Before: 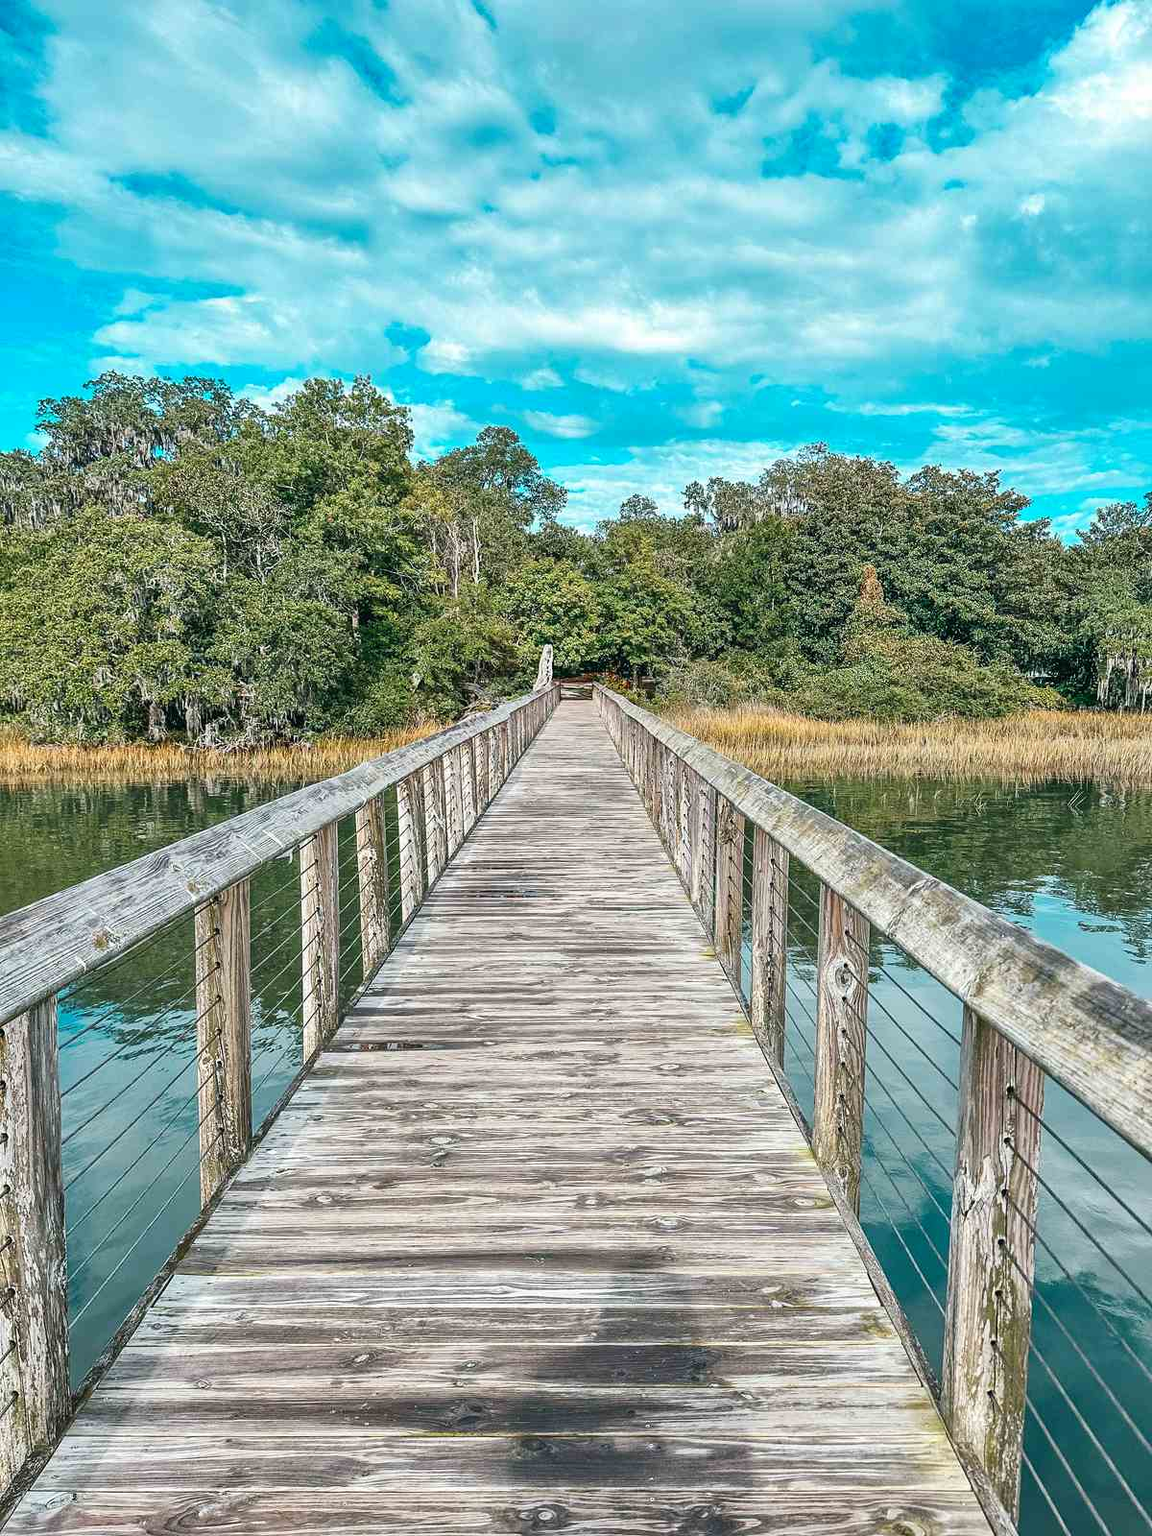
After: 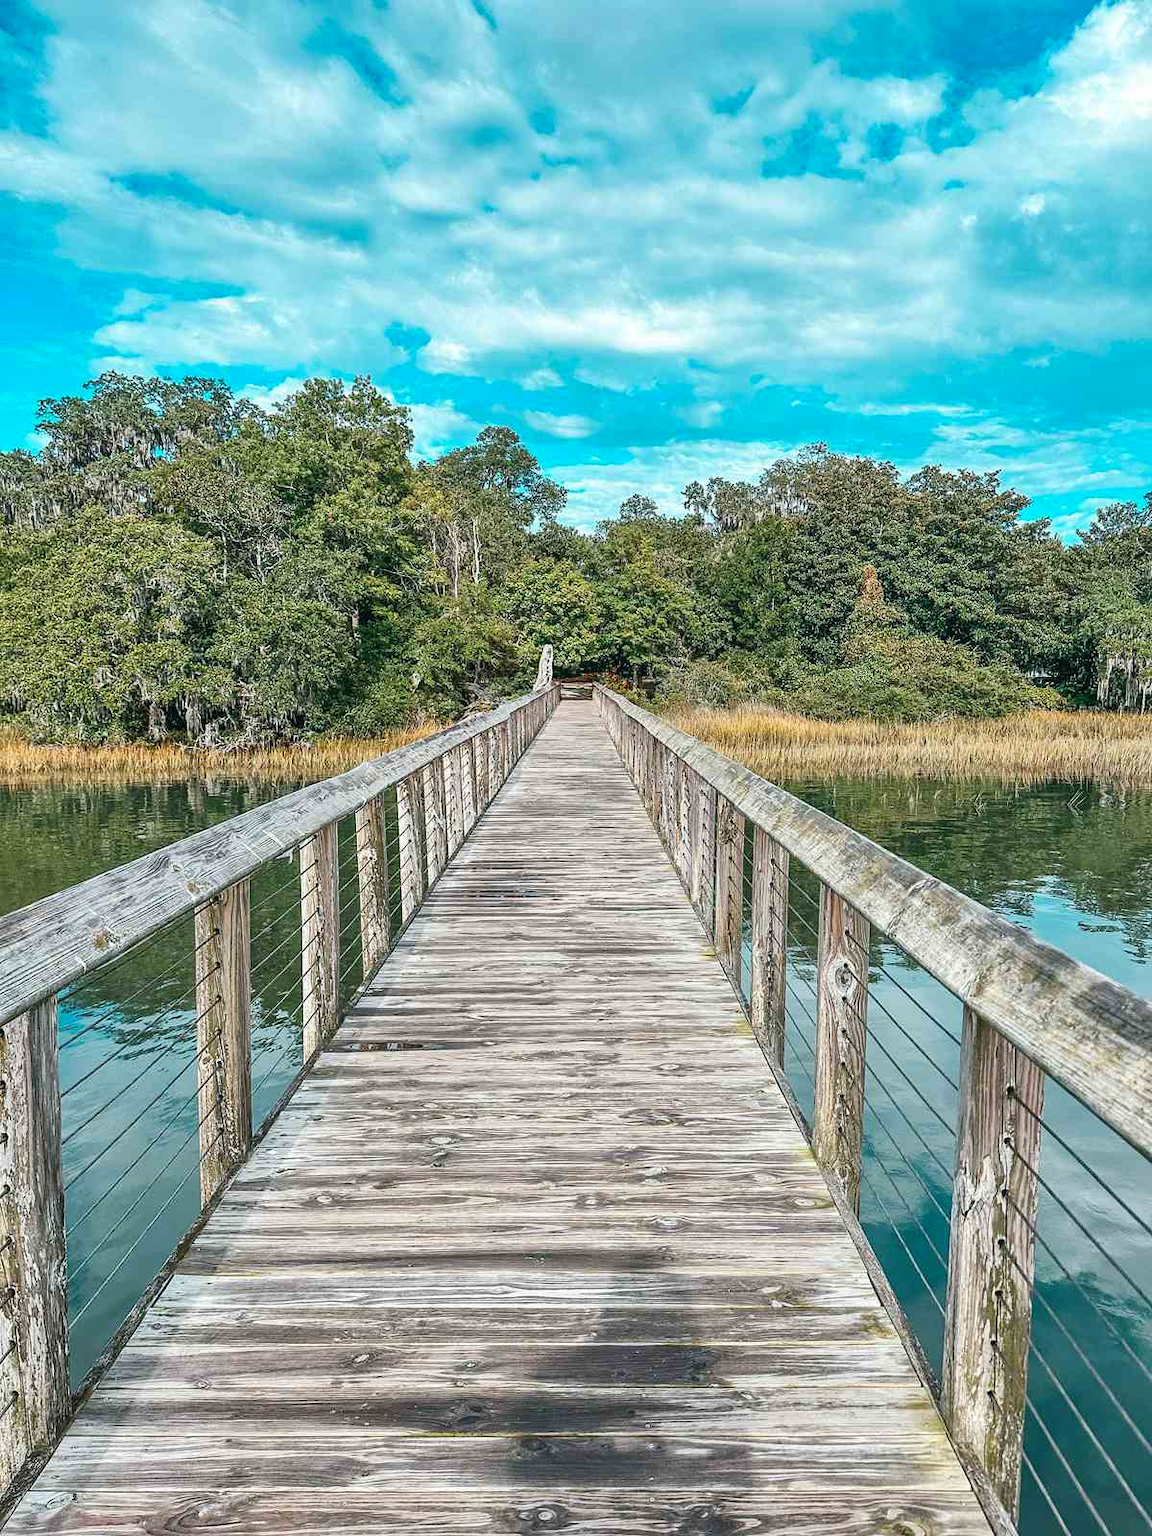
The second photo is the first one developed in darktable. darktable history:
color correction: highlights a* -0.219, highlights b* -0.121
